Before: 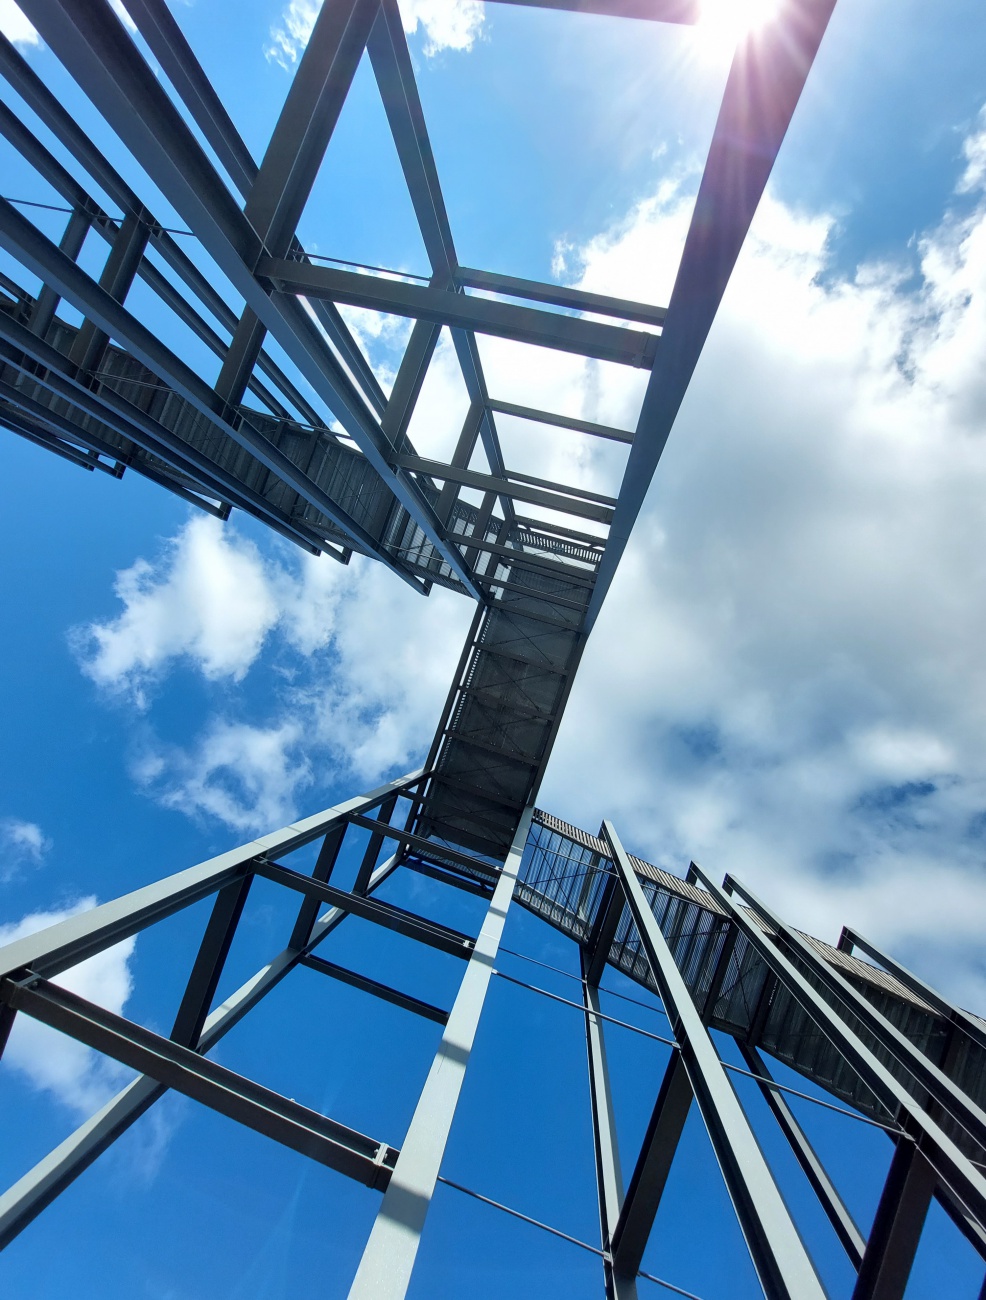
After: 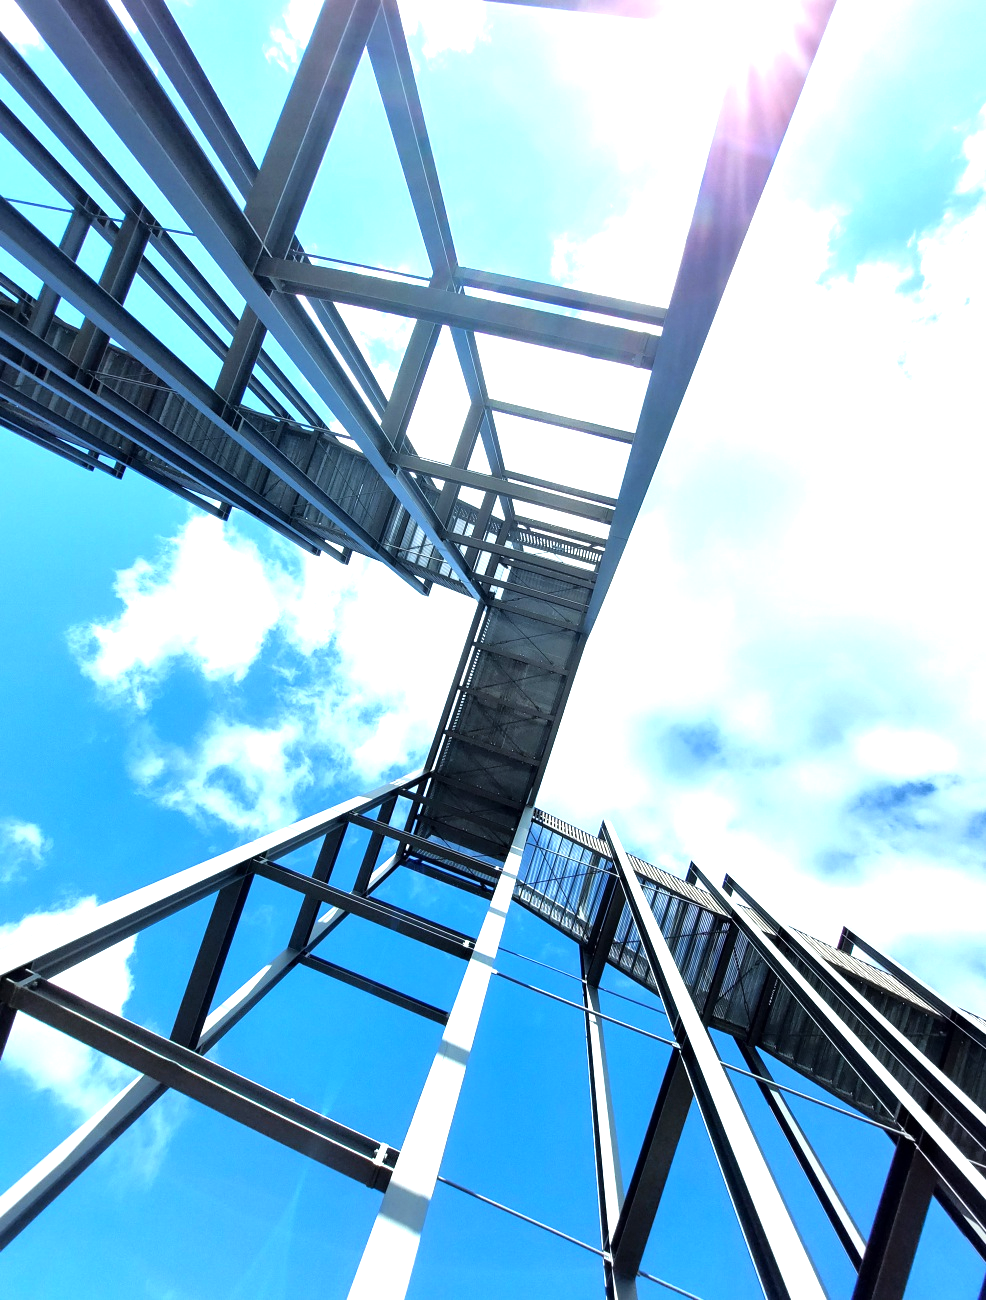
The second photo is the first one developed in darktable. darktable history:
exposure: exposure 0.656 EV, compensate highlight preservation false
tone equalizer: -8 EV -0.738 EV, -7 EV -0.7 EV, -6 EV -0.628 EV, -5 EV -0.412 EV, -3 EV 0.403 EV, -2 EV 0.6 EV, -1 EV 0.677 EV, +0 EV 0.757 EV
